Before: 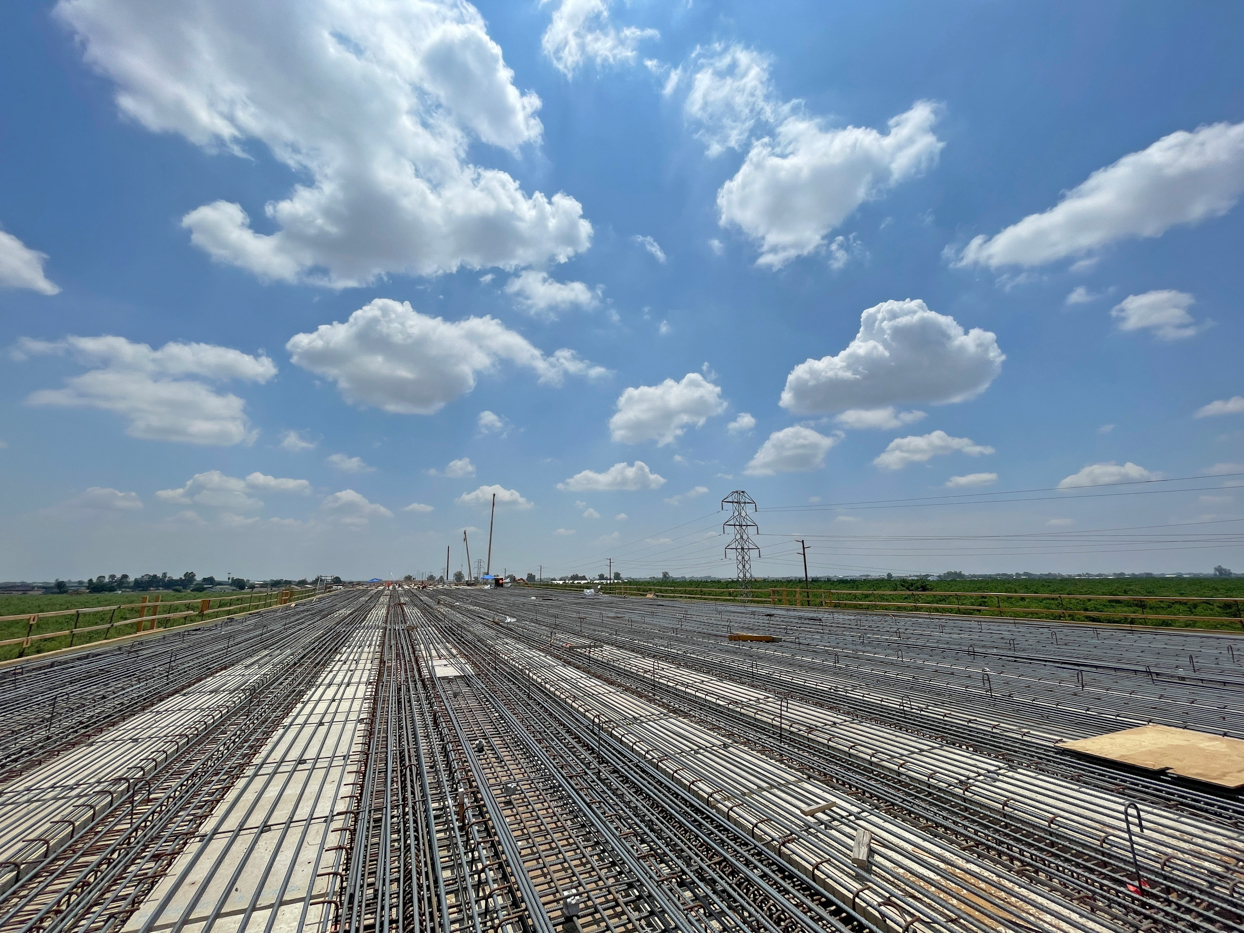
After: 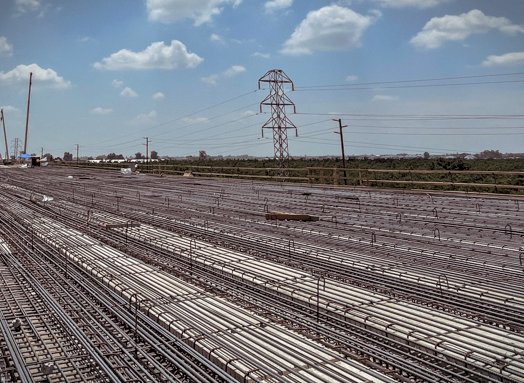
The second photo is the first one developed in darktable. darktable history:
local contrast: on, module defaults
split-toning: shadows › saturation 0.24, highlights › hue 54°, highlights › saturation 0.24
vignetting: fall-off start 100%, brightness -0.406, saturation -0.3, width/height ratio 1.324, dithering 8-bit output, unbound false
shadows and highlights: shadows 37.27, highlights -28.18, soften with gaussian
crop: left 37.221%, top 45.169%, right 20.63%, bottom 13.777%
